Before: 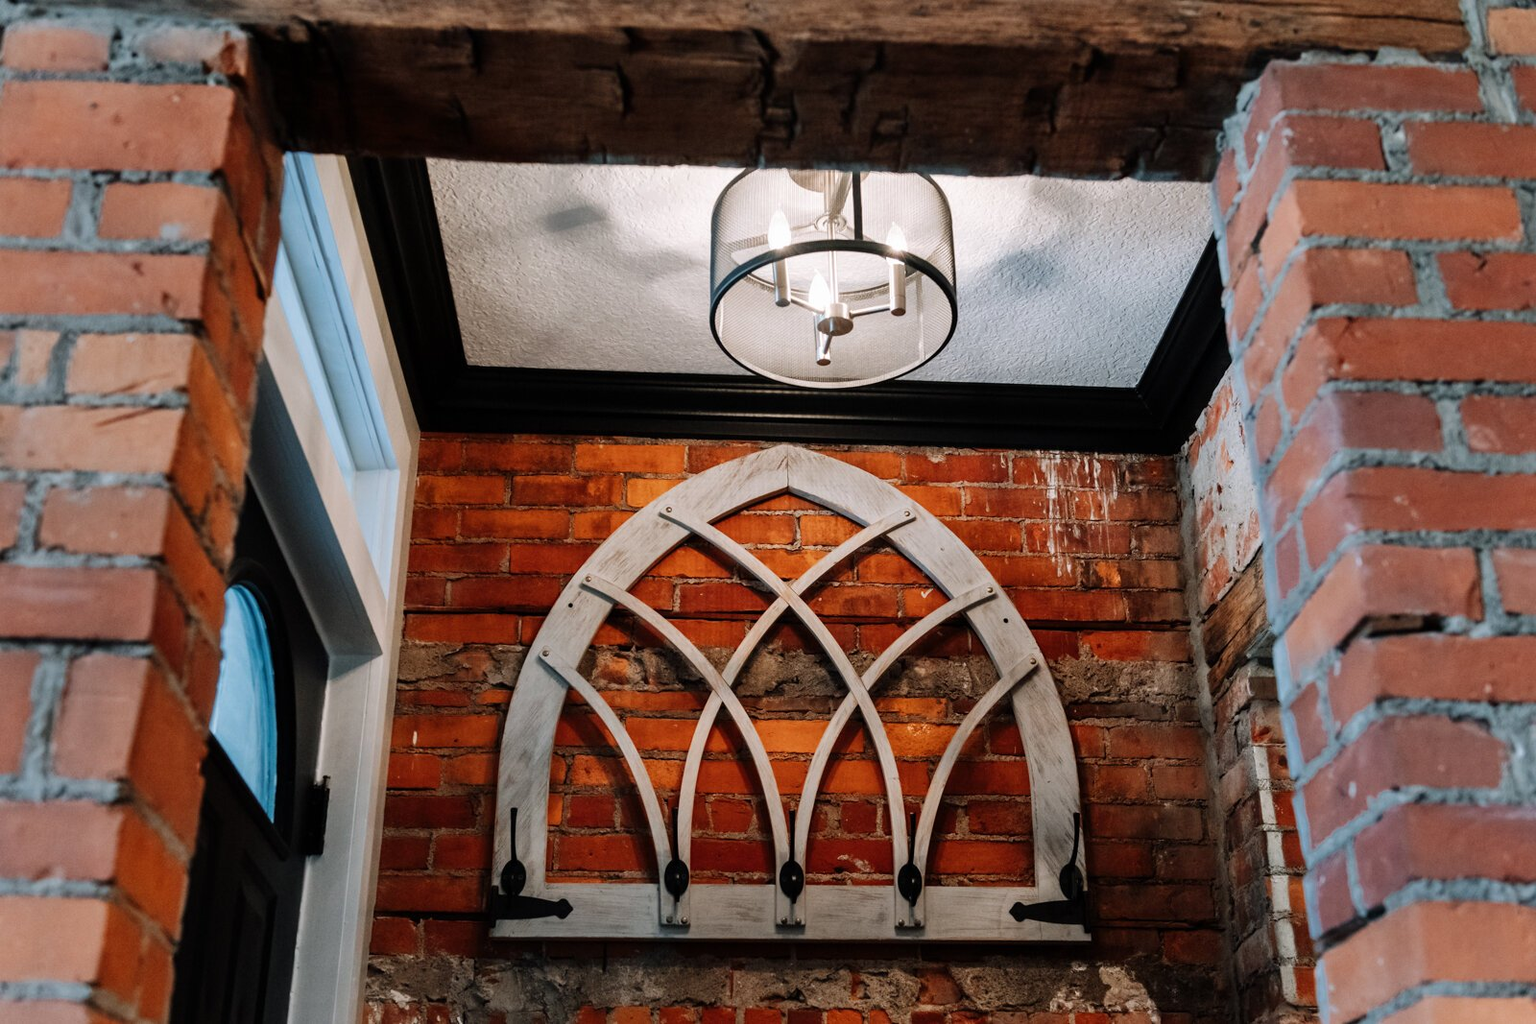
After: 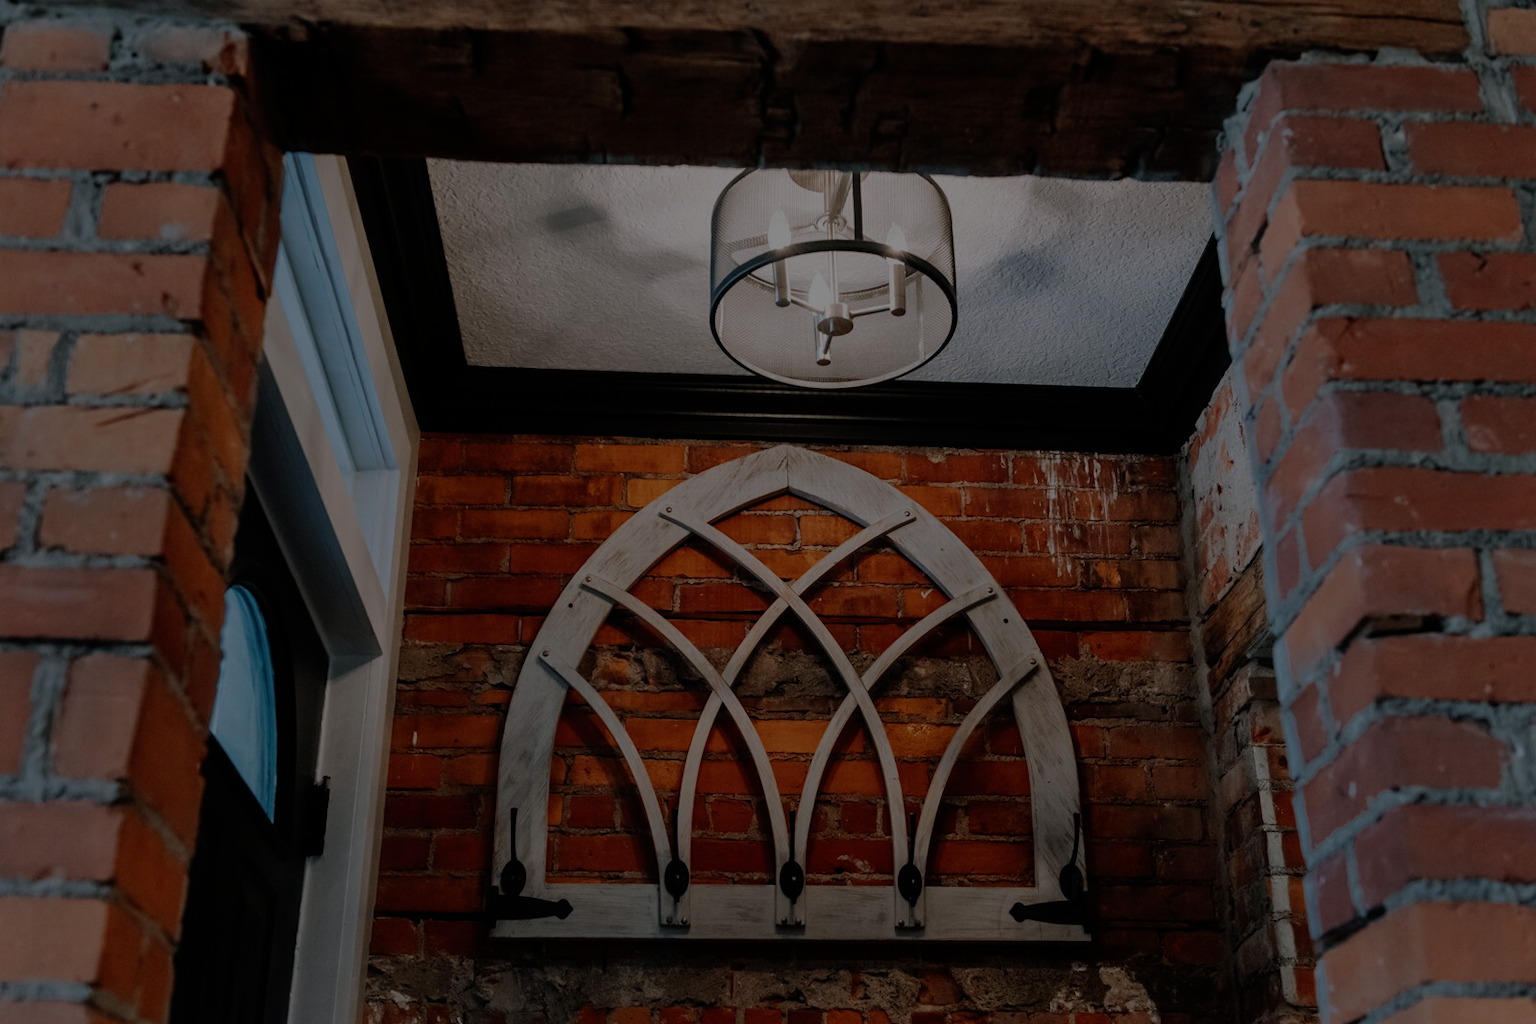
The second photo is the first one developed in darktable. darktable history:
exposure: exposure -2.015 EV, compensate exposure bias true, compensate highlight preservation false
